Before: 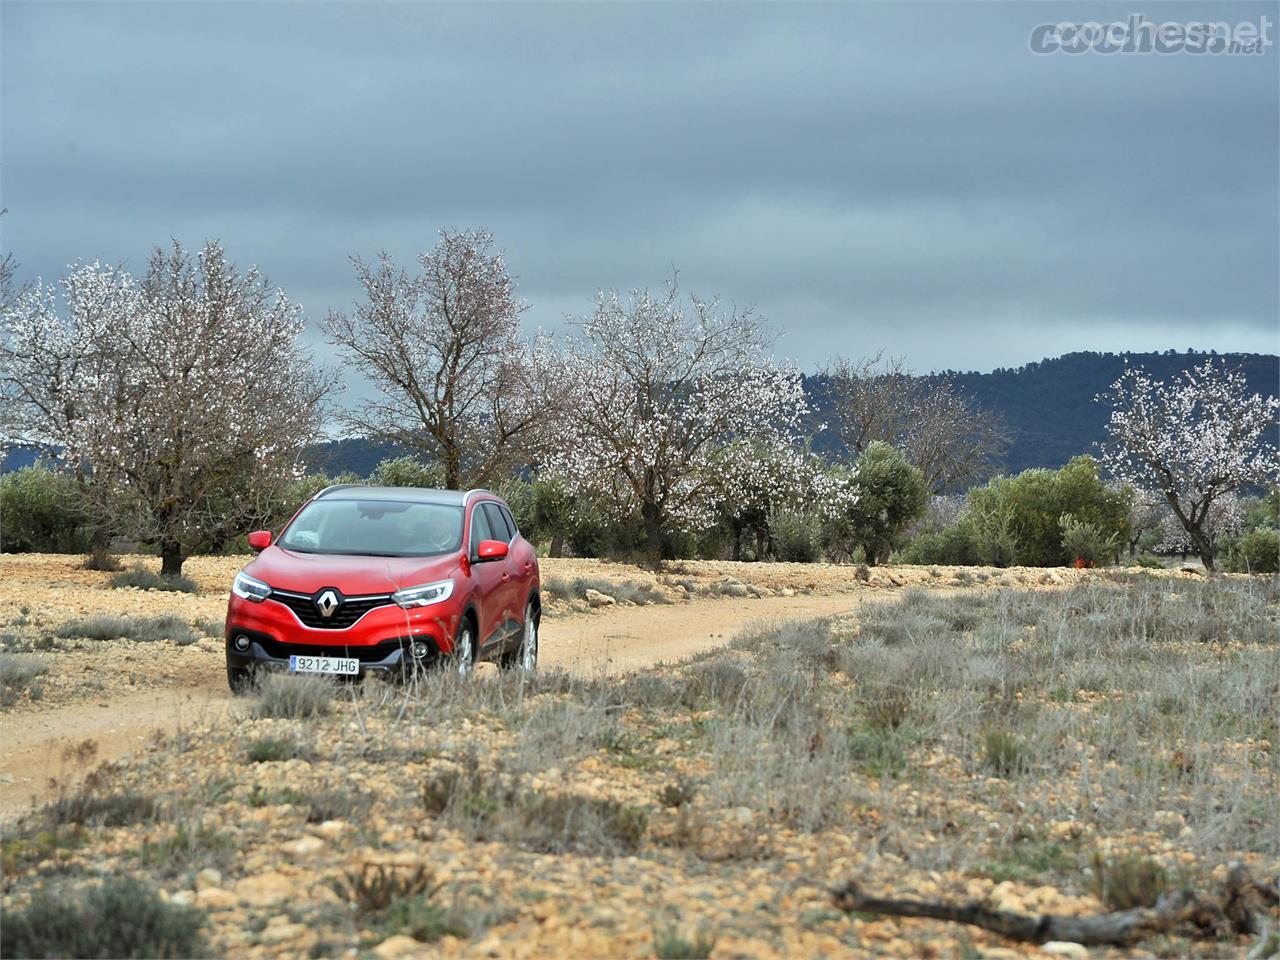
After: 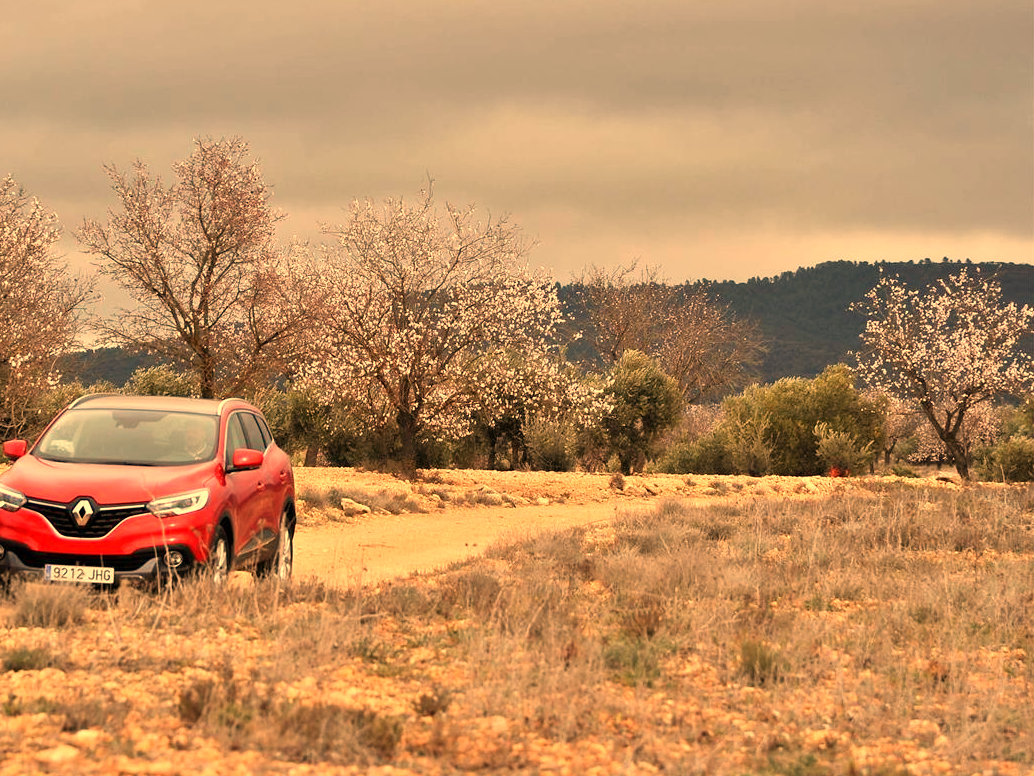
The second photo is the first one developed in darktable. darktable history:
white balance: red 1.467, blue 0.684
crop: left 19.159%, top 9.58%, bottom 9.58%
